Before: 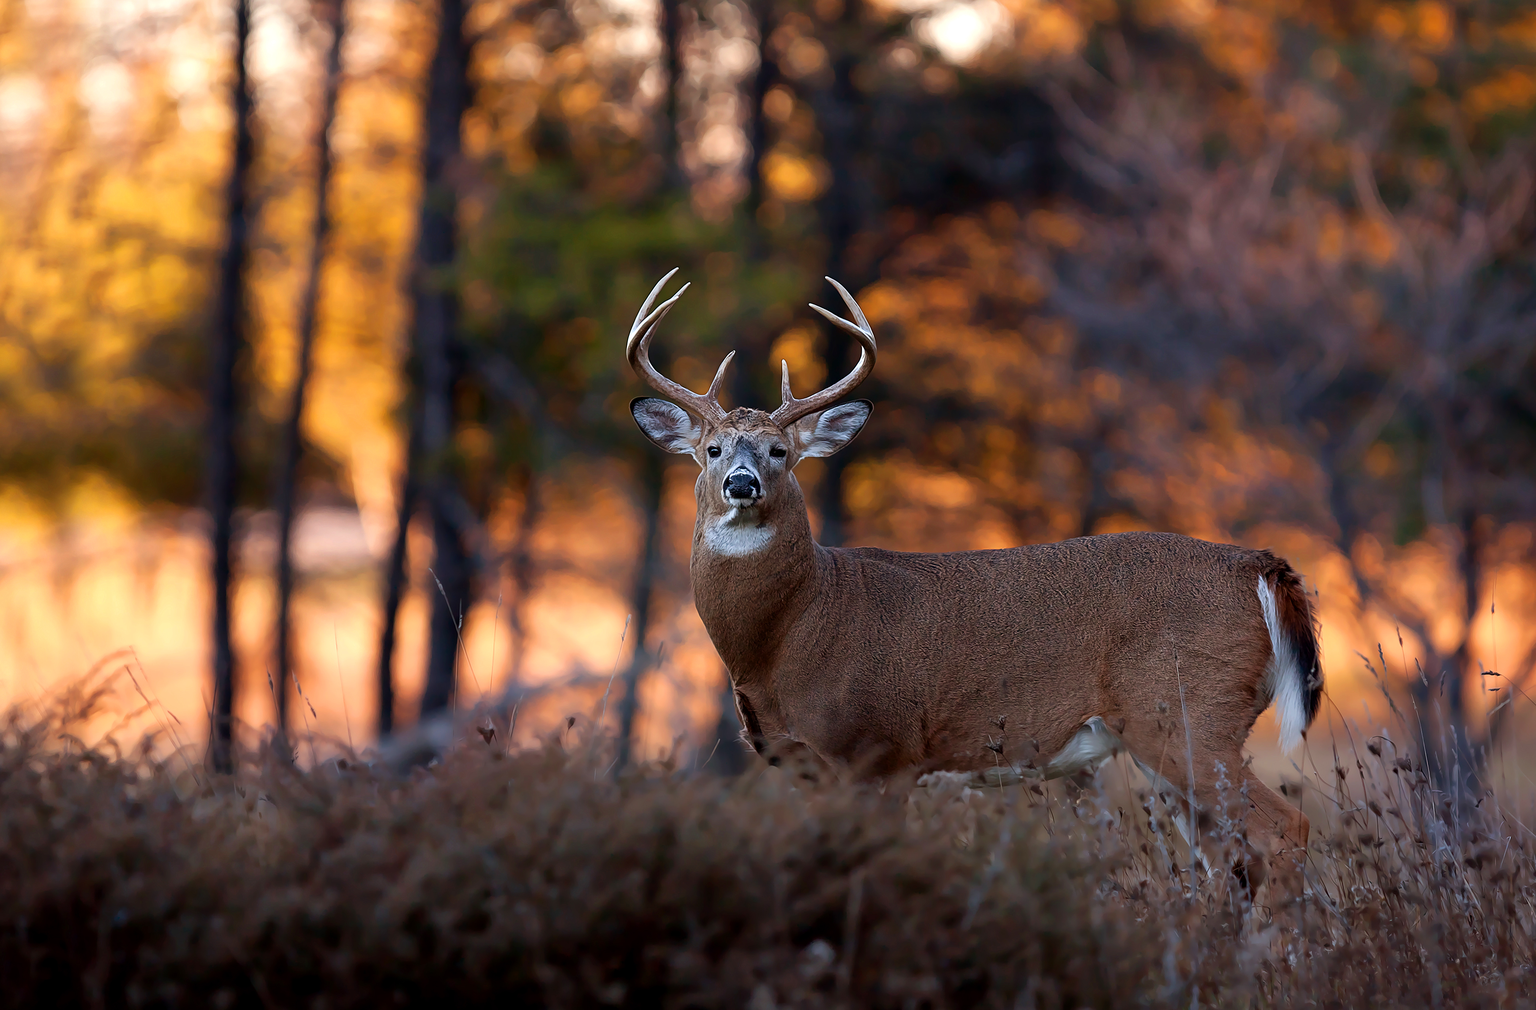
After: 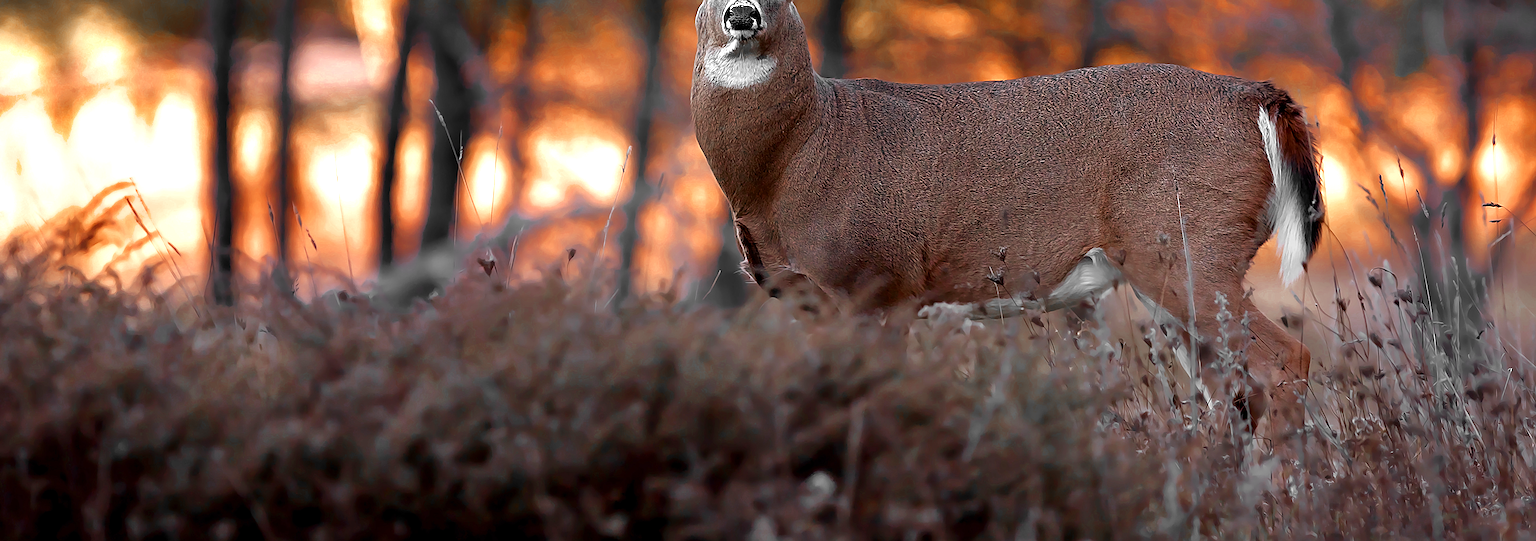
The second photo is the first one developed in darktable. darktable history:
crop and rotate: top 46.428%, right 0.035%
sharpen: on, module defaults
color zones: curves: ch0 [(0, 0.497) (0.096, 0.361) (0.221, 0.538) (0.429, 0.5) (0.571, 0.5) (0.714, 0.5) (0.857, 0.5) (1, 0.497)]; ch1 [(0, 0.5) (0.143, 0.5) (0.257, -0.002) (0.429, 0.04) (0.571, -0.001) (0.714, -0.015) (0.857, 0.024) (1, 0.5)]
shadows and highlights: shadows 33.55, highlights -45.73, compress 49.75%, soften with gaussian
exposure: exposure 0.793 EV, compensate highlight preservation false
